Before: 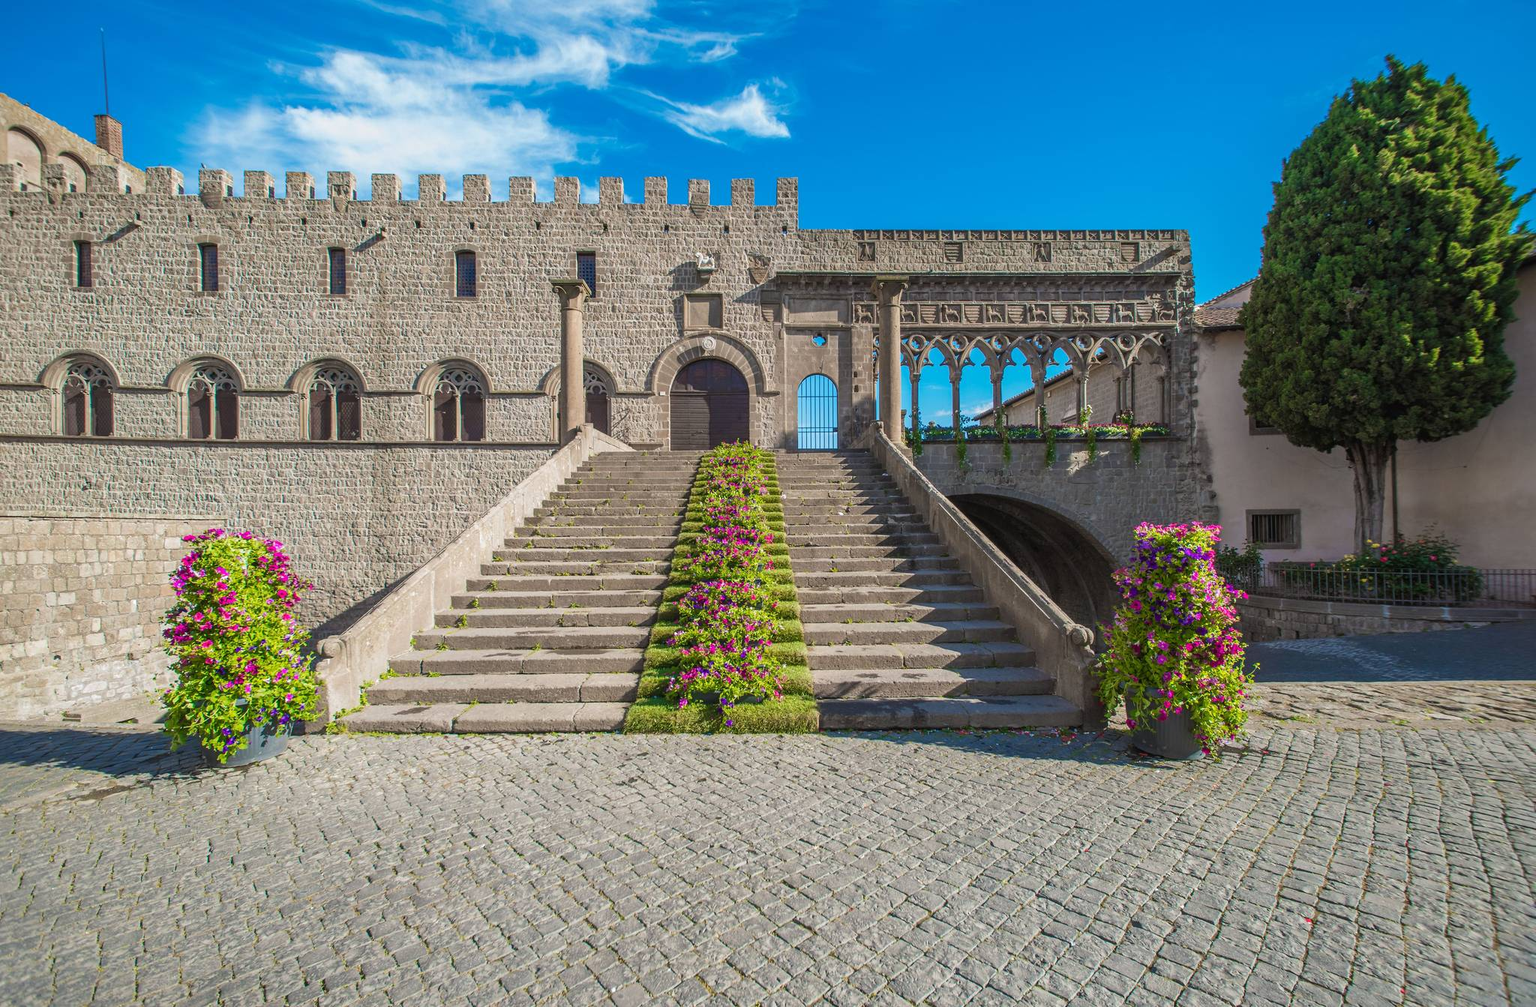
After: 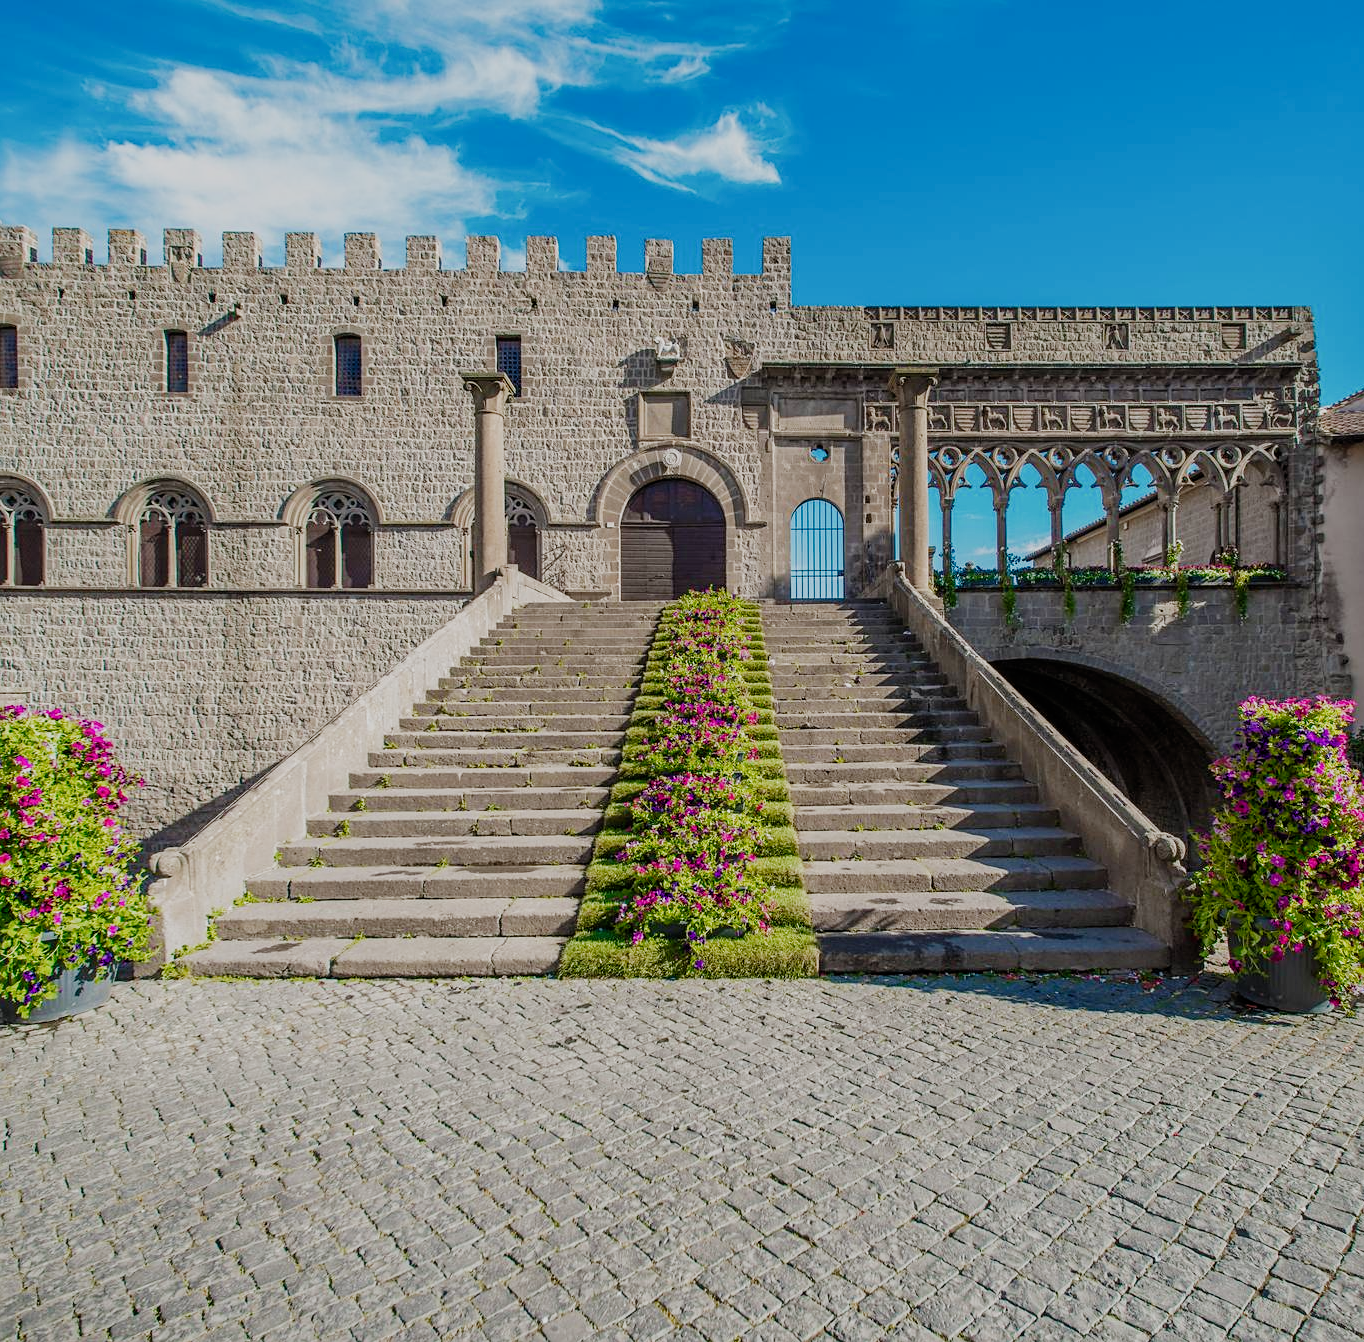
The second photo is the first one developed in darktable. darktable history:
sharpen: amount 0.205
filmic rgb: black relative exposure -7.65 EV, white relative exposure 4.56 EV, hardness 3.61, contrast 1.057, preserve chrominance no, color science v4 (2020), contrast in shadows soft, contrast in highlights soft
crop and rotate: left 13.347%, right 20.008%
